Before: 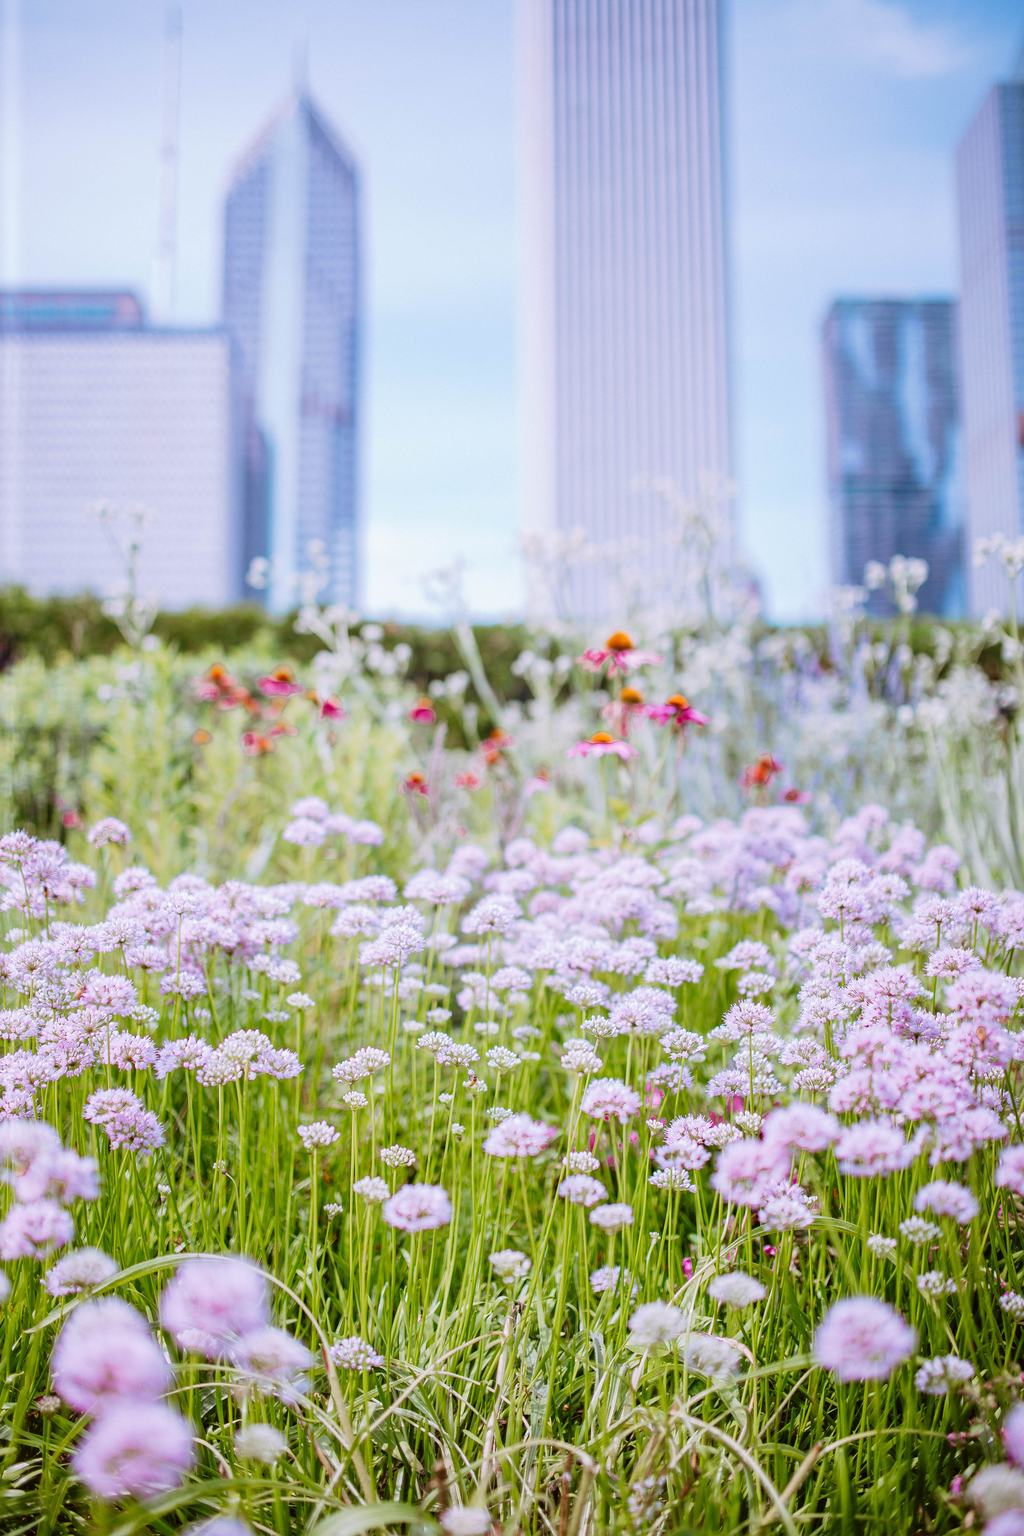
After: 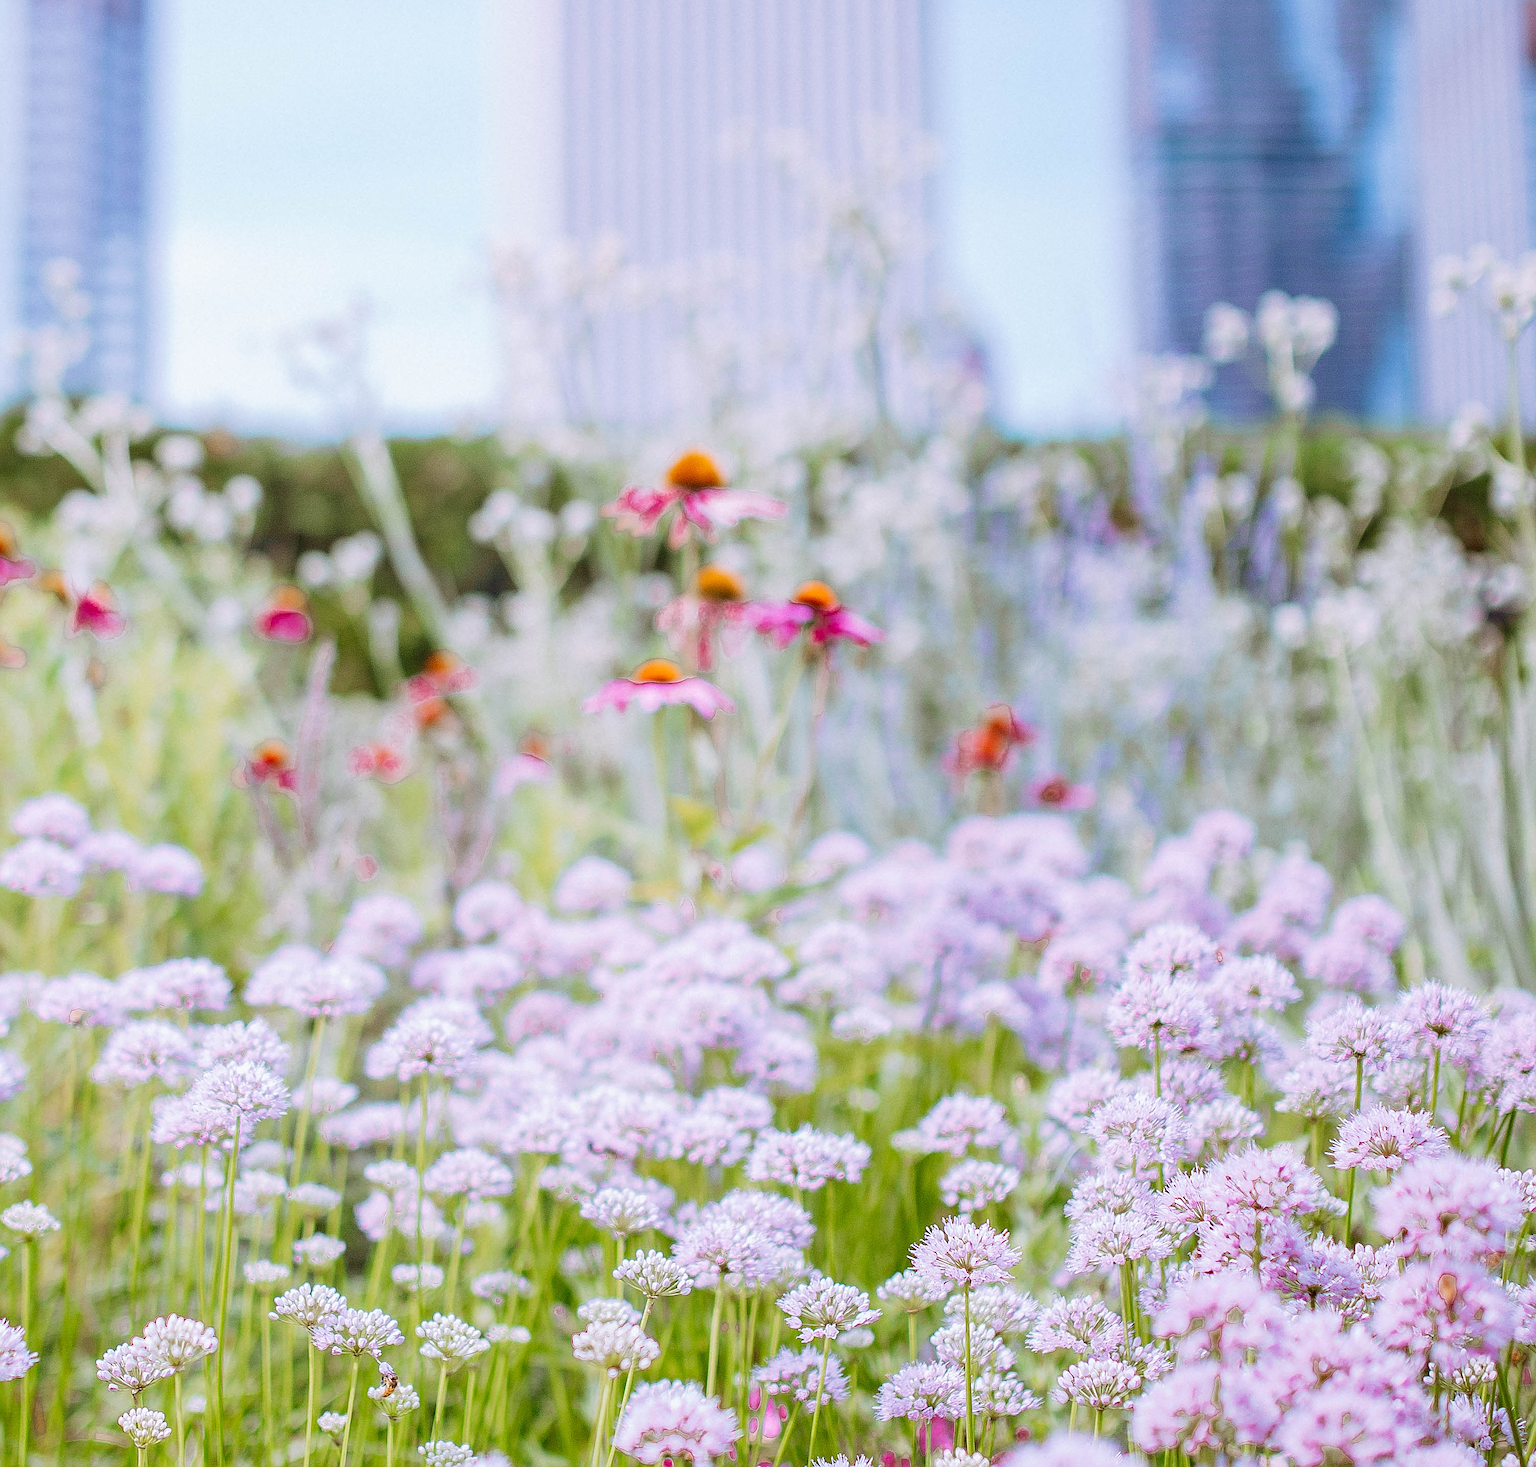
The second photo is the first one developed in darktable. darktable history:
crop and rotate: left 27.938%, top 27.046%, bottom 27.046%
sharpen: on, module defaults
